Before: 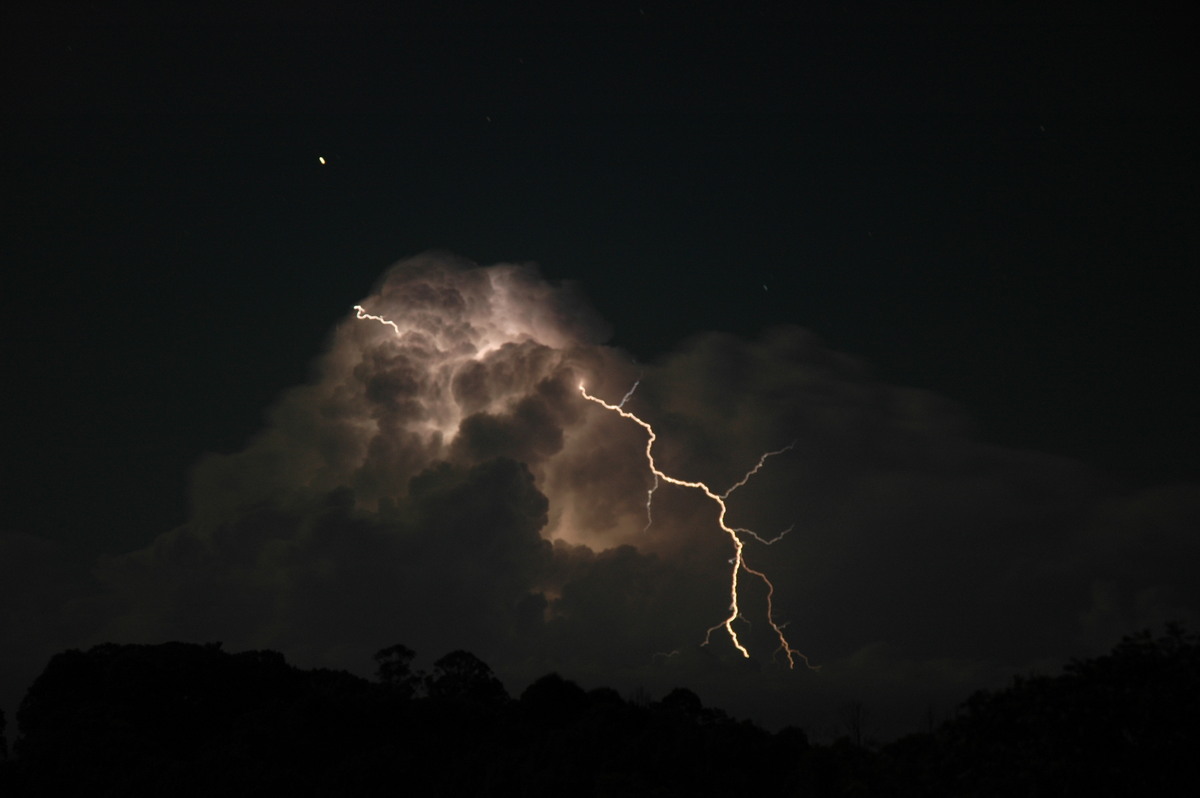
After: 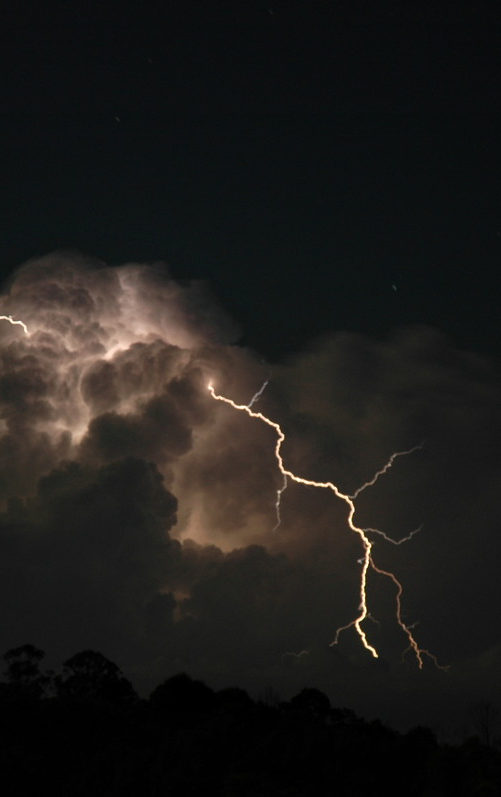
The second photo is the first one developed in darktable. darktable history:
contrast equalizer: octaves 7, y [[0.6 ×6], [0.55 ×6], [0 ×6], [0 ×6], [0 ×6]], mix 0.16
crop: left 30.978%, right 27.265%
